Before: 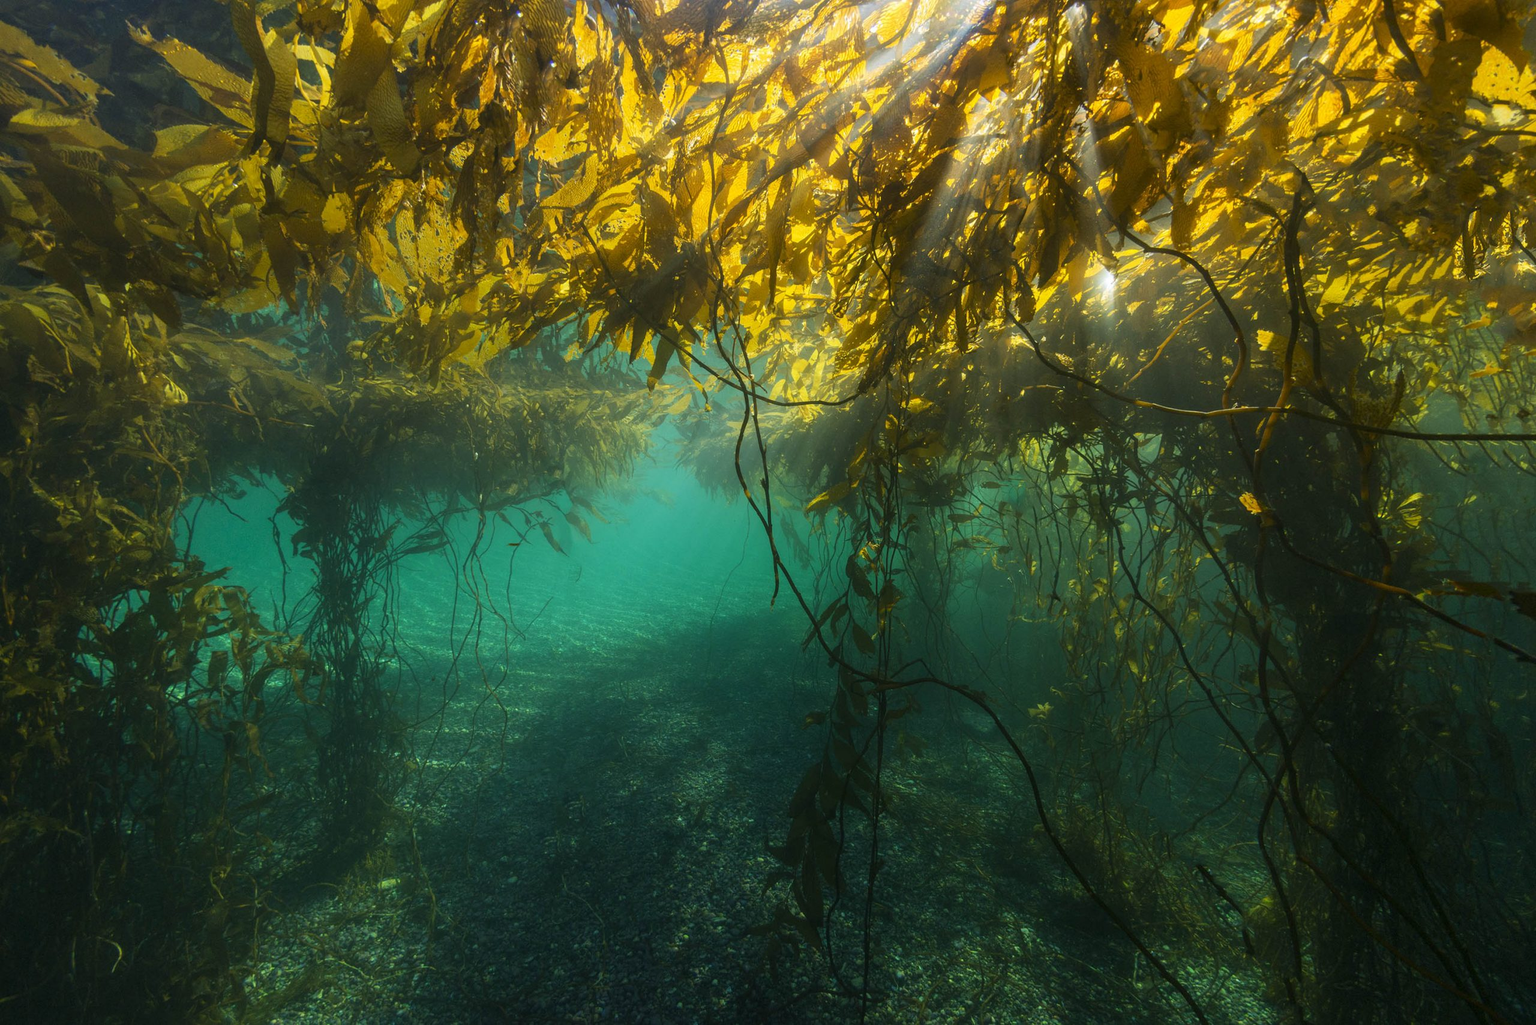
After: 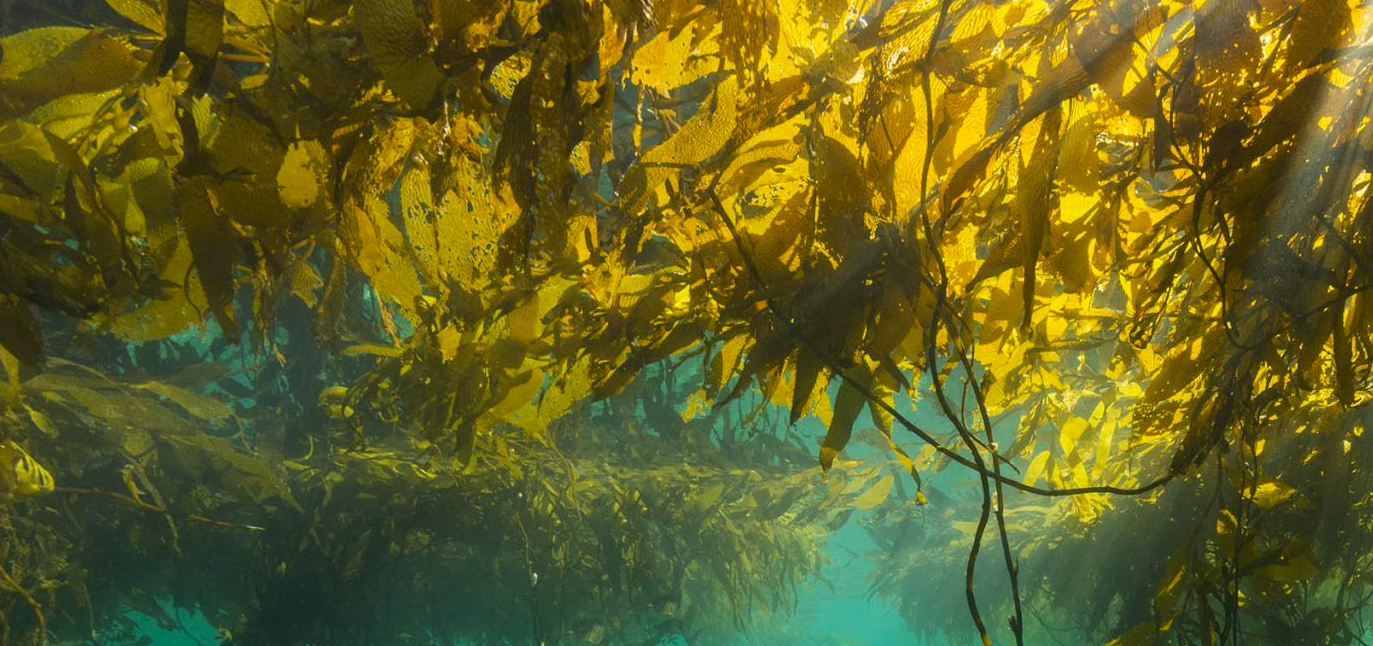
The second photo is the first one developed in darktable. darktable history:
color balance rgb: perceptual saturation grading › global saturation 10%, global vibrance 10%
crop: left 10.121%, top 10.631%, right 36.218%, bottom 51.526%
